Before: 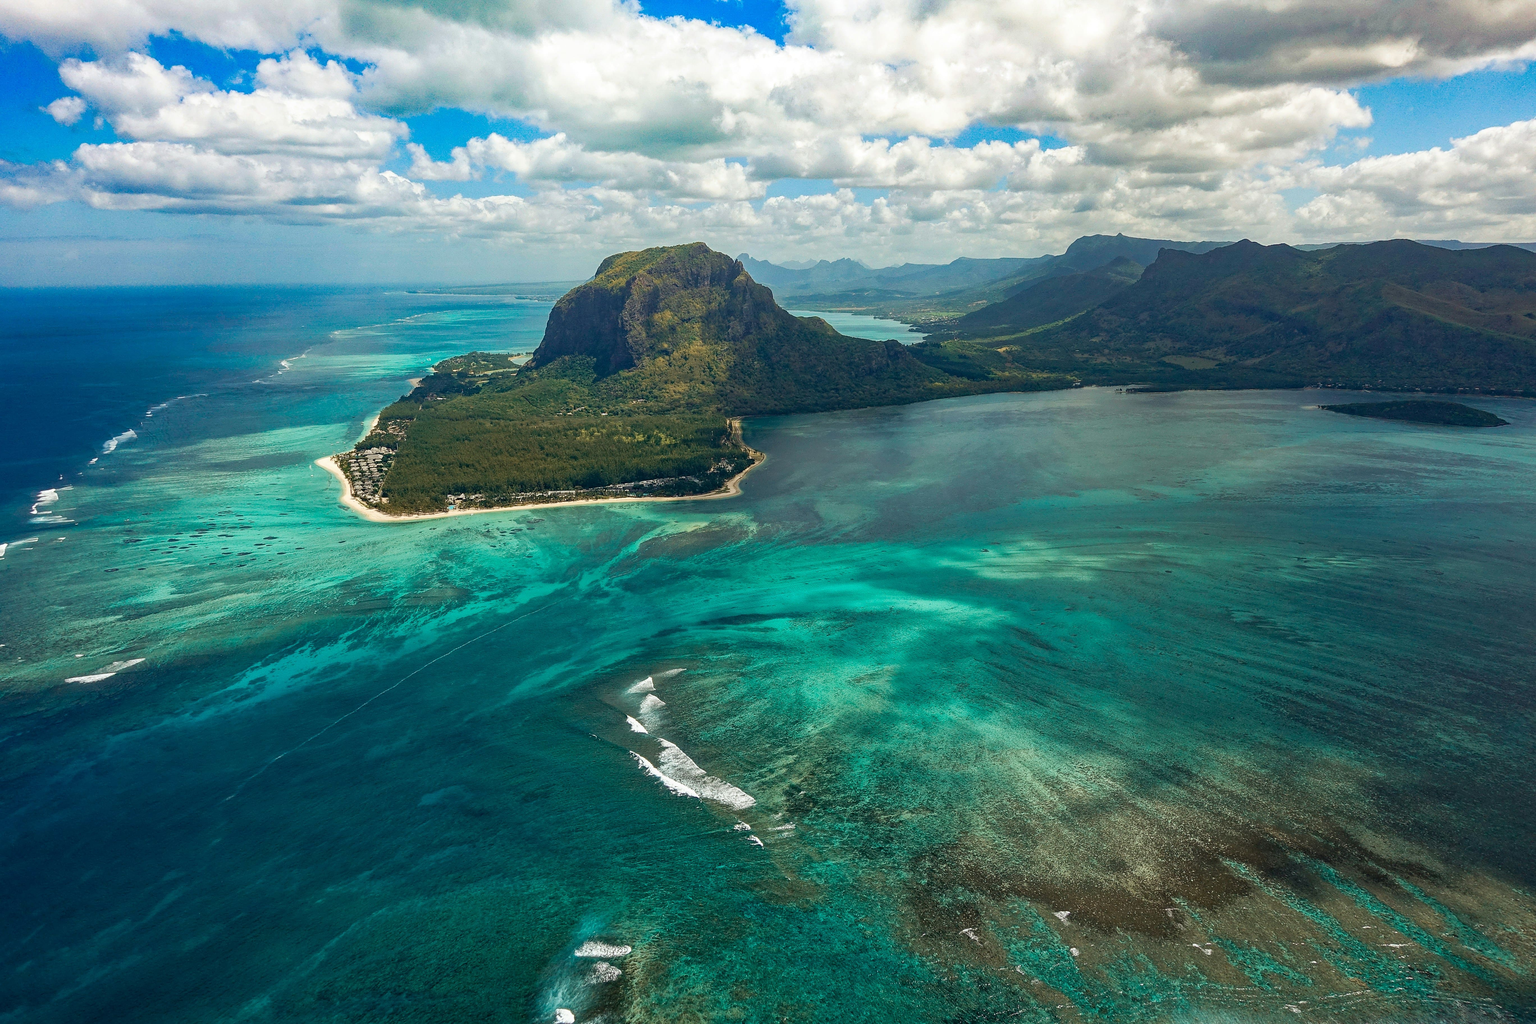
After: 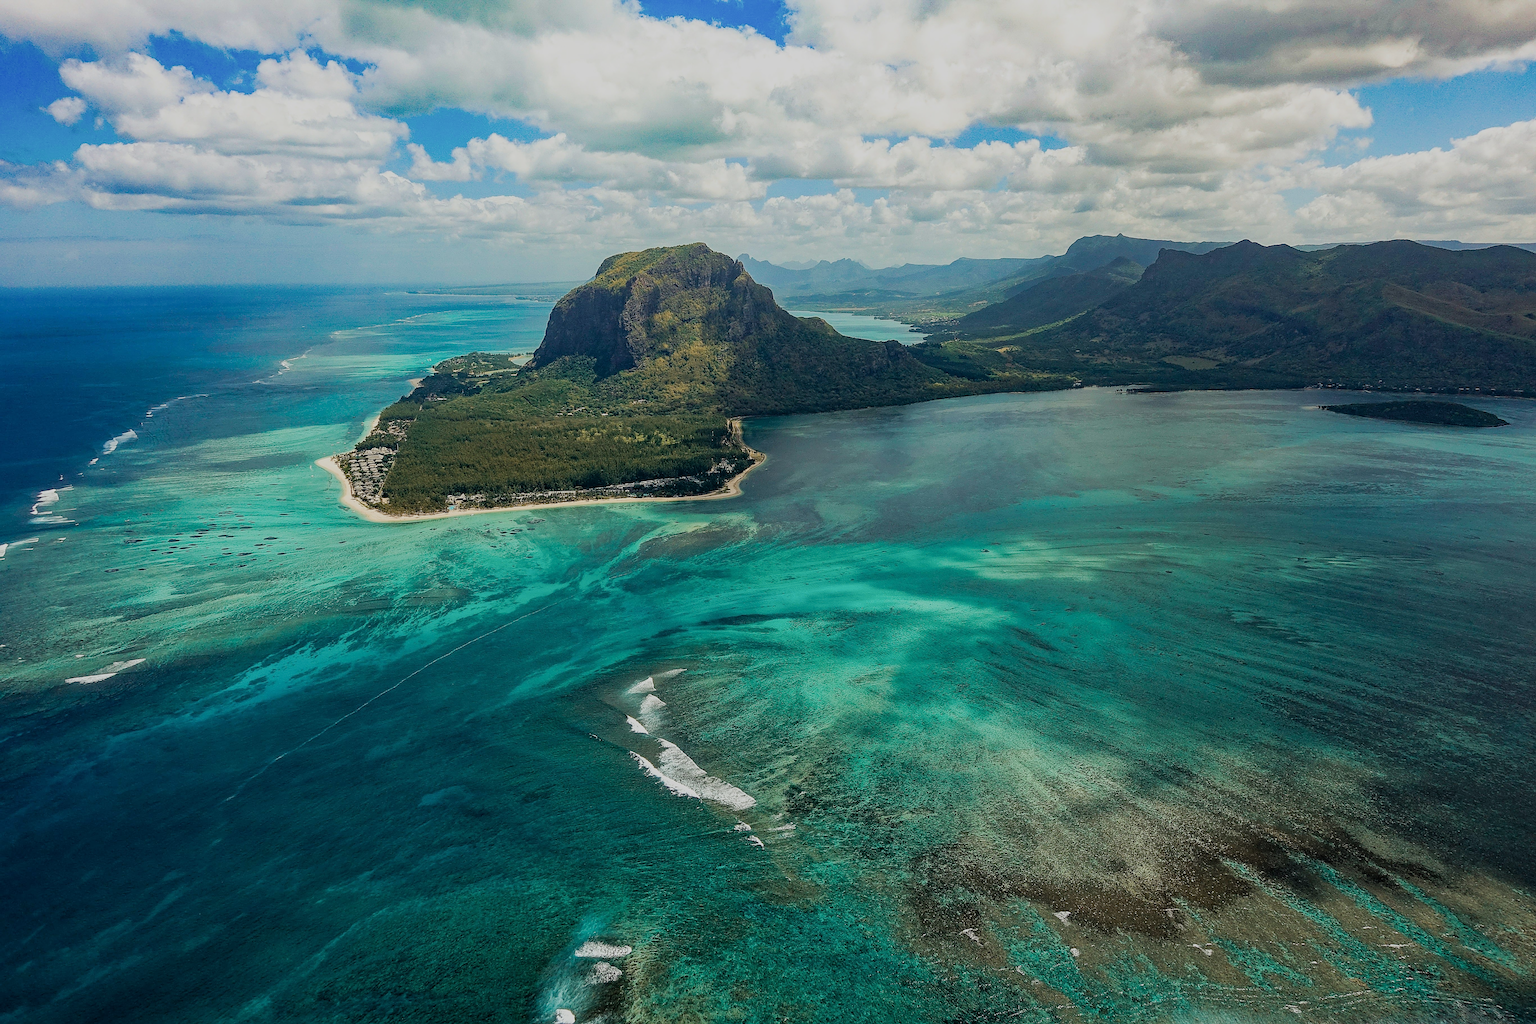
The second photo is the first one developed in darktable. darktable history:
filmic rgb: black relative exposure -7.32 EV, white relative exposure 5.09 EV, hardness 3.2
sharpen: on, module defaults
